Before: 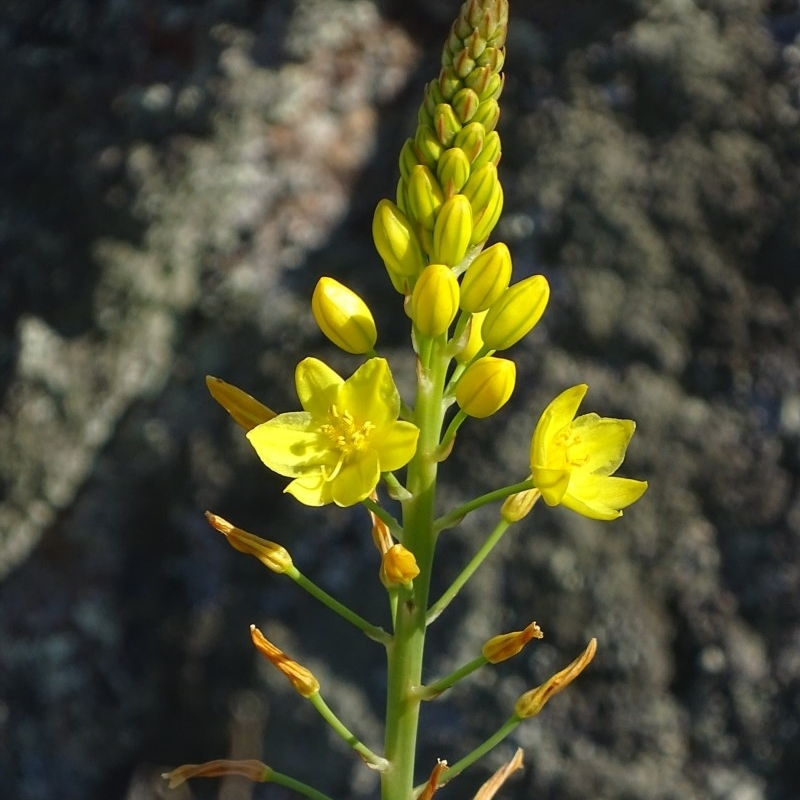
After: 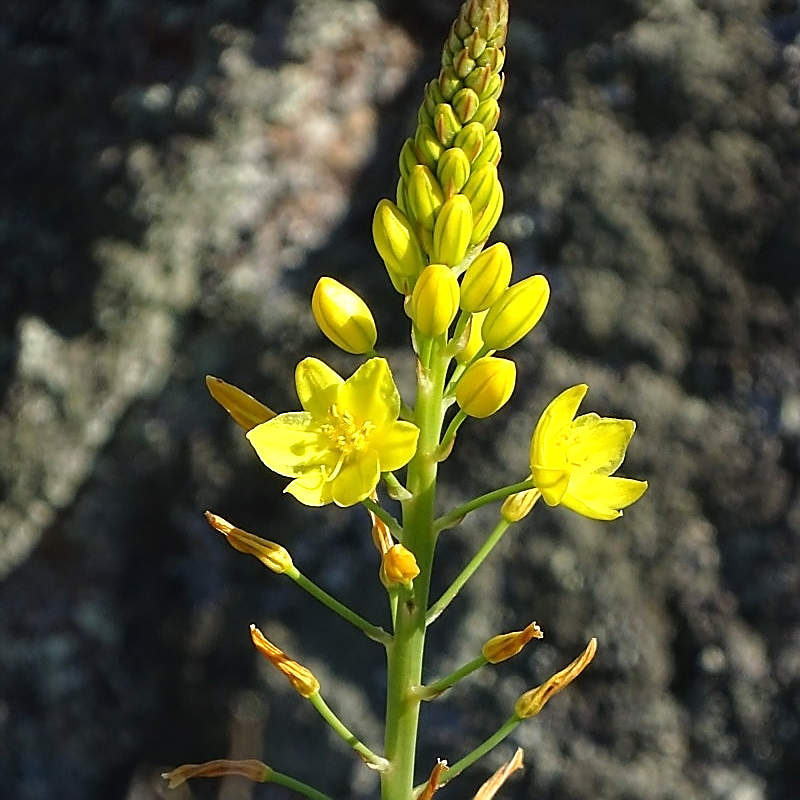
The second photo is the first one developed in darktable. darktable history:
sharpen: radius 1.38, amount 1.264, threshold 0.772
tone equalizer: -8 EV -0.436 EV, -7 EV -0.361 EV, -6 EV -0.37 EV, -5 EV -0.204 EV, -3 EV 0.256 EV, -2 EV 0.359 EV, -1 EV 0.41 EV, +0 EV 0.39 EV
